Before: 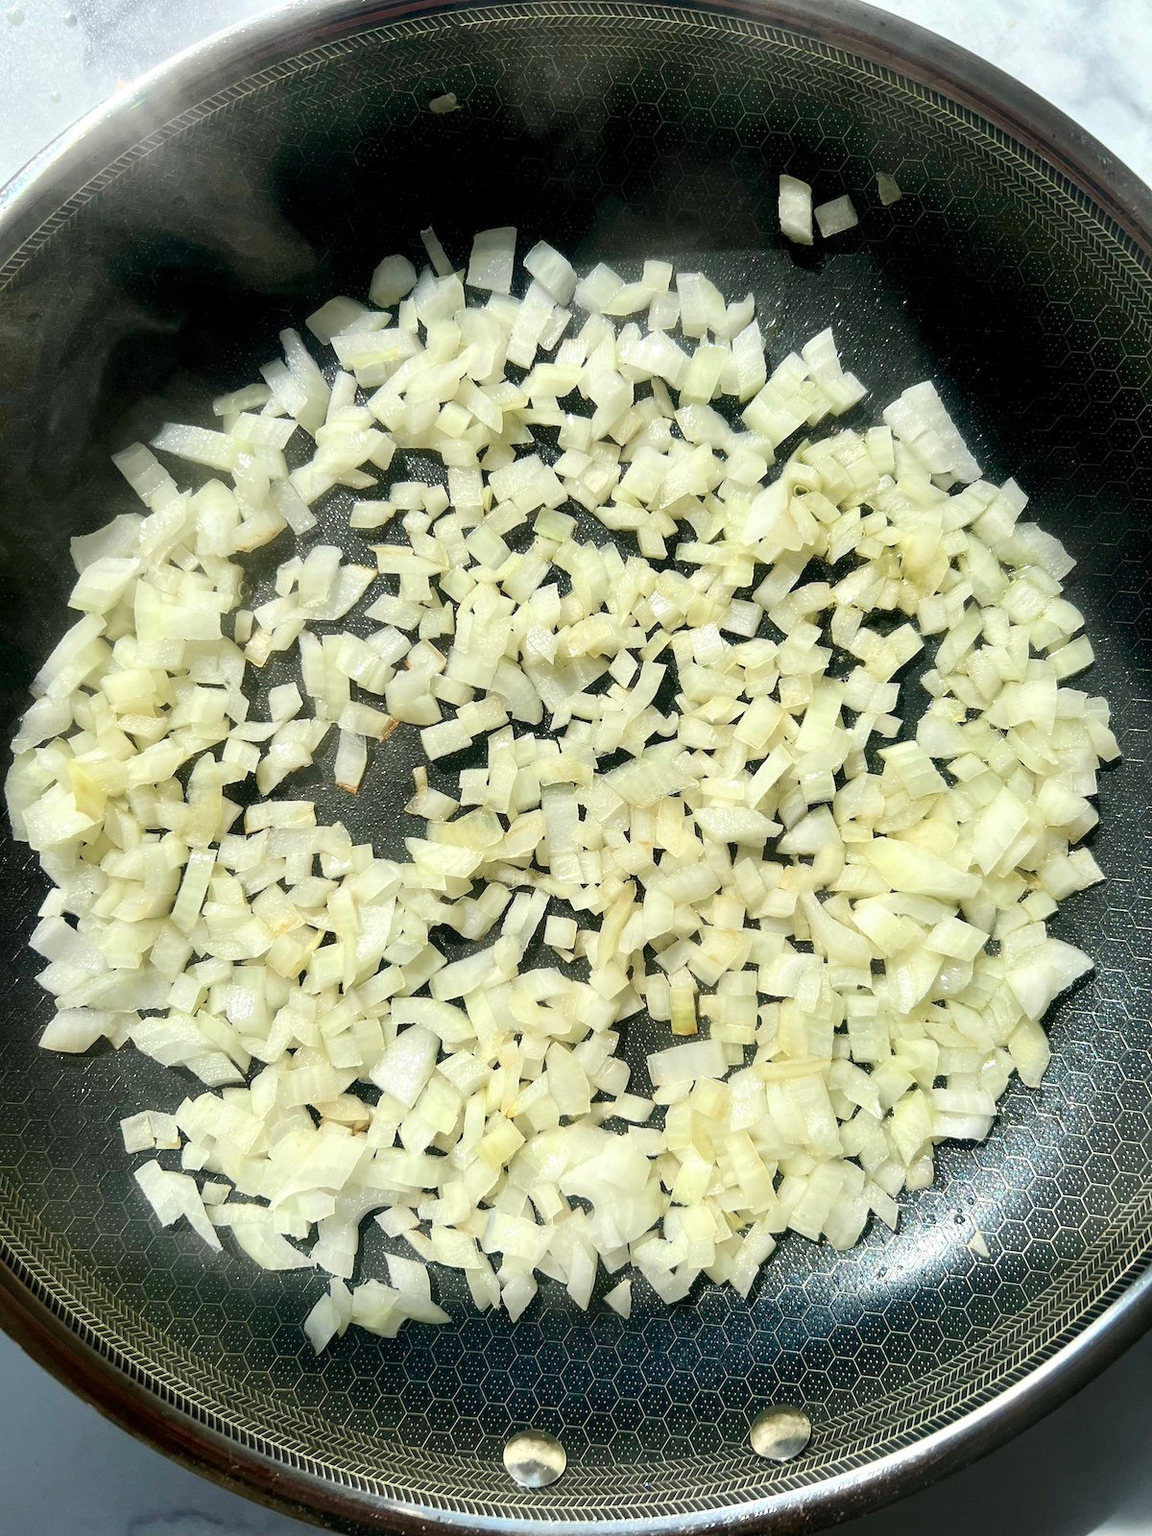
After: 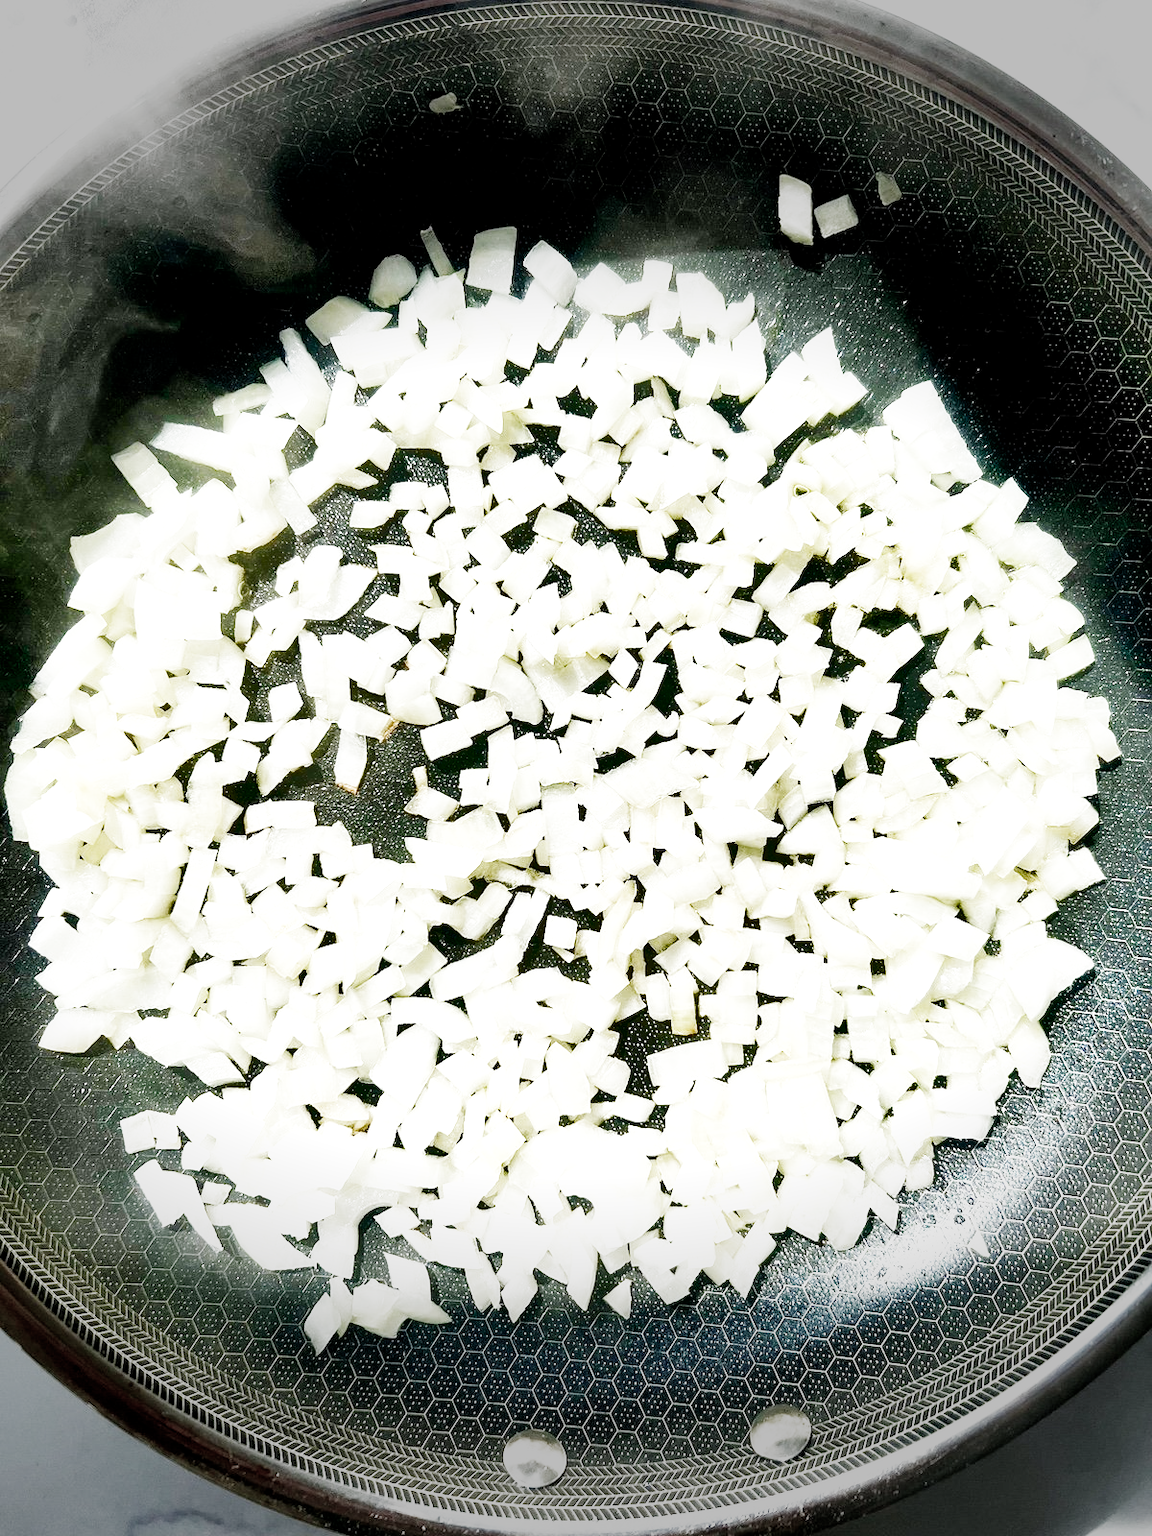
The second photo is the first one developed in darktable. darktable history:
exposure: black level correction 0.001, exposure 1.737 EV, compensate exposure bias true, compensate highlight preservation false
vignetting: fall-off start 79.27%, width/height ratio 1.328
shadows and highlights: shadows 60.23, highlights -60.39, soften with gaussian
filmic rgb: black relative exposure -16 EV, white relative exposure 5.28 EV, threshold 3.05 EV, hardness 5.89, contrast 1.256, preserve chrominance no, color science v3 (2019), use custom middle-gray values true, enable highlight reconstruction true
